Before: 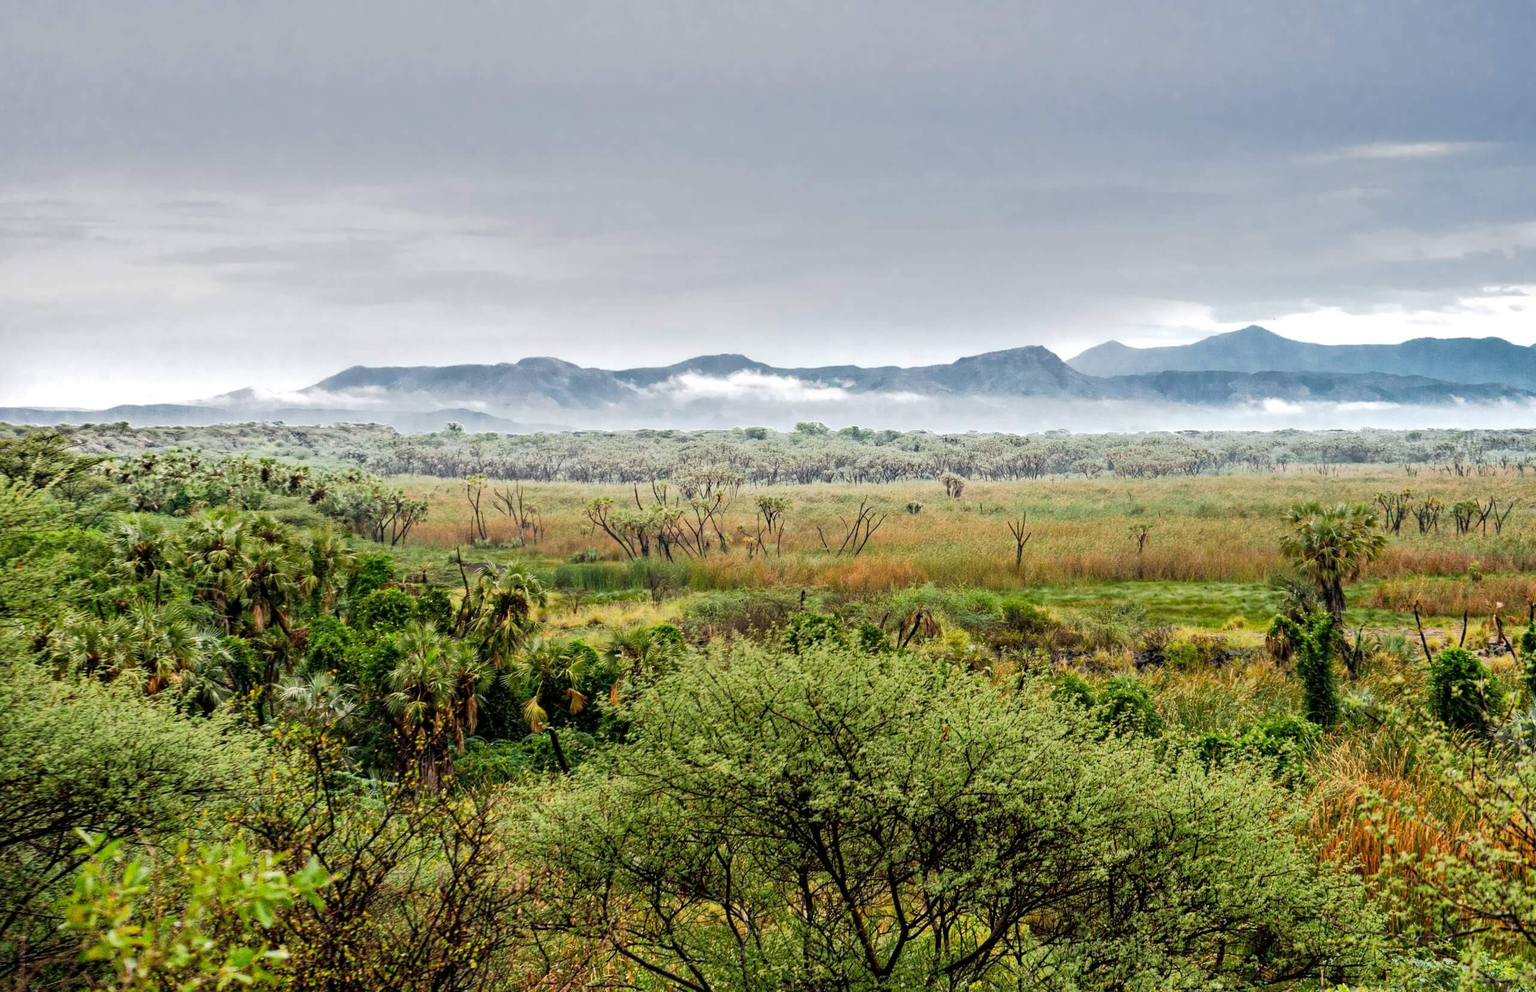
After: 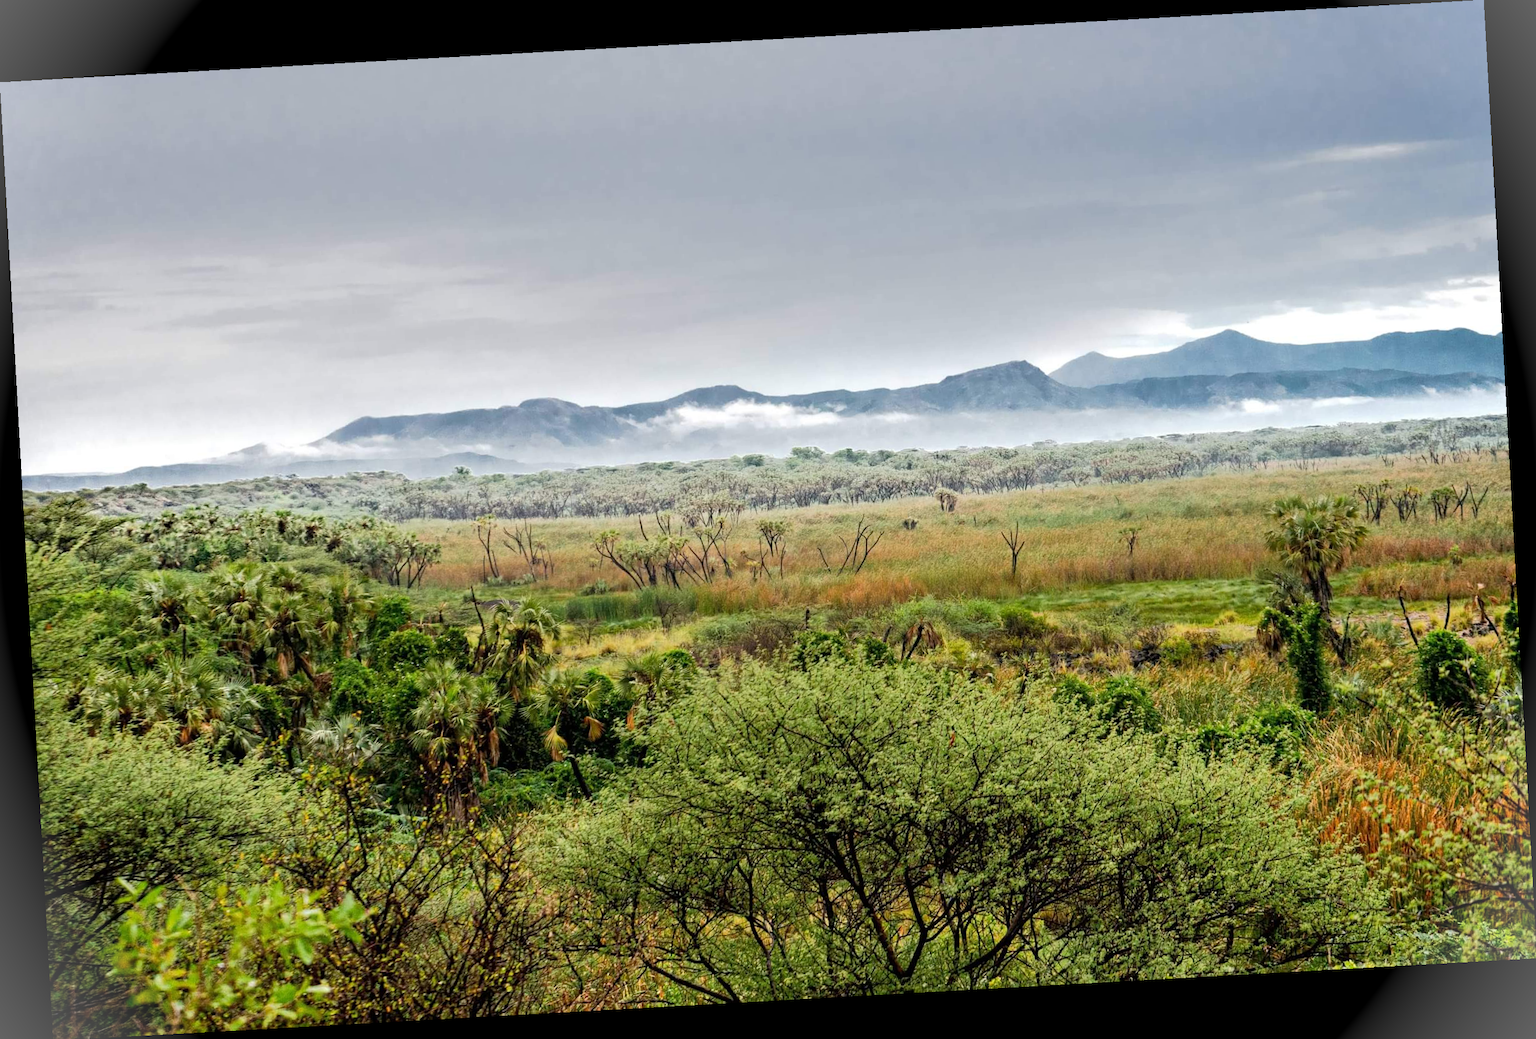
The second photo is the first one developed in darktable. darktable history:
rotate and perspective: rotation -3.18°, automatic cropping off
vignetting: fall-off start 100%, brightness 0.3, saturation 0
